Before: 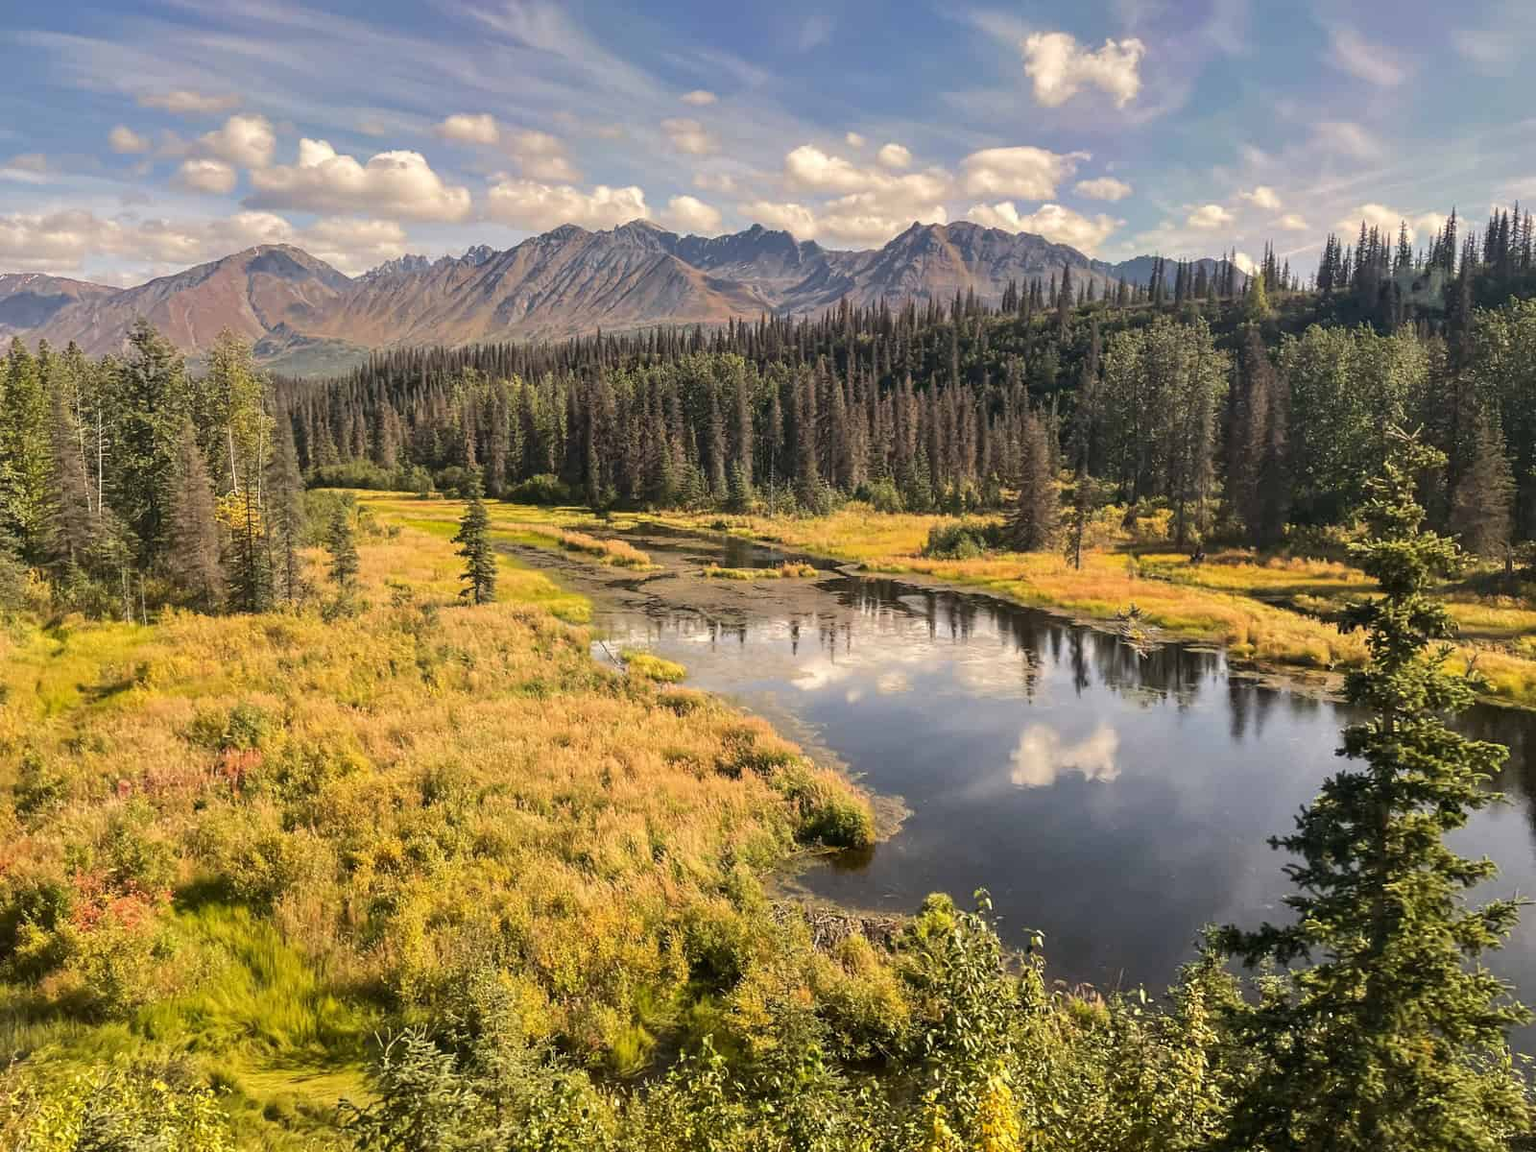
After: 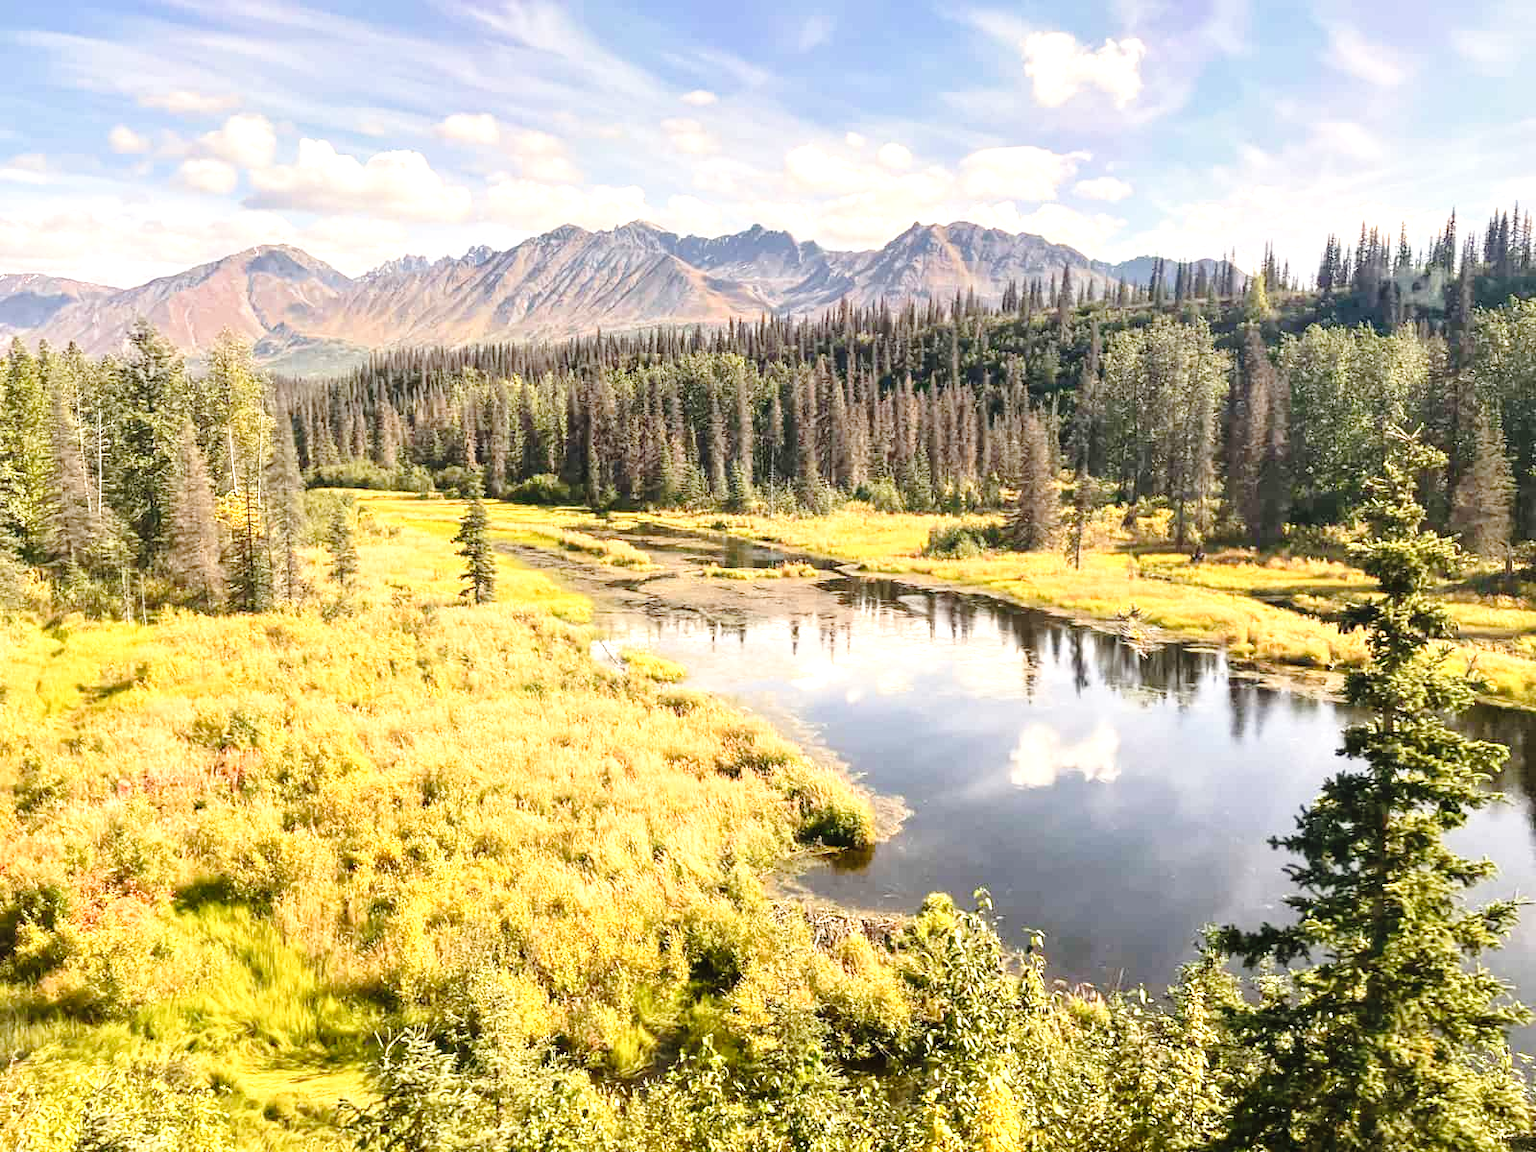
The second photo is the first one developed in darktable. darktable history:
exposure: exposure 1 EV, compensate highlight preservation false
tone curve: curves: ch0 [(0, 0) (0.003, 0.015) (0.011, 0.019) (0.025, 0.027) (0.044, 0.041) (0.069, 0.055) (0.1, 0.079) (0.136, 0.099) (0.177, 0.149) (0.224, 0.216) (0.277, 0.292) (0.335, 0.383) (0.399, 0.474) (0.468, 0.556) (0.543, 0.632) (0.623, 0.711) (0.709, 0.789) (0.801, 0.871) (0.898, 0.944) (1, 1)], preserve colors none
